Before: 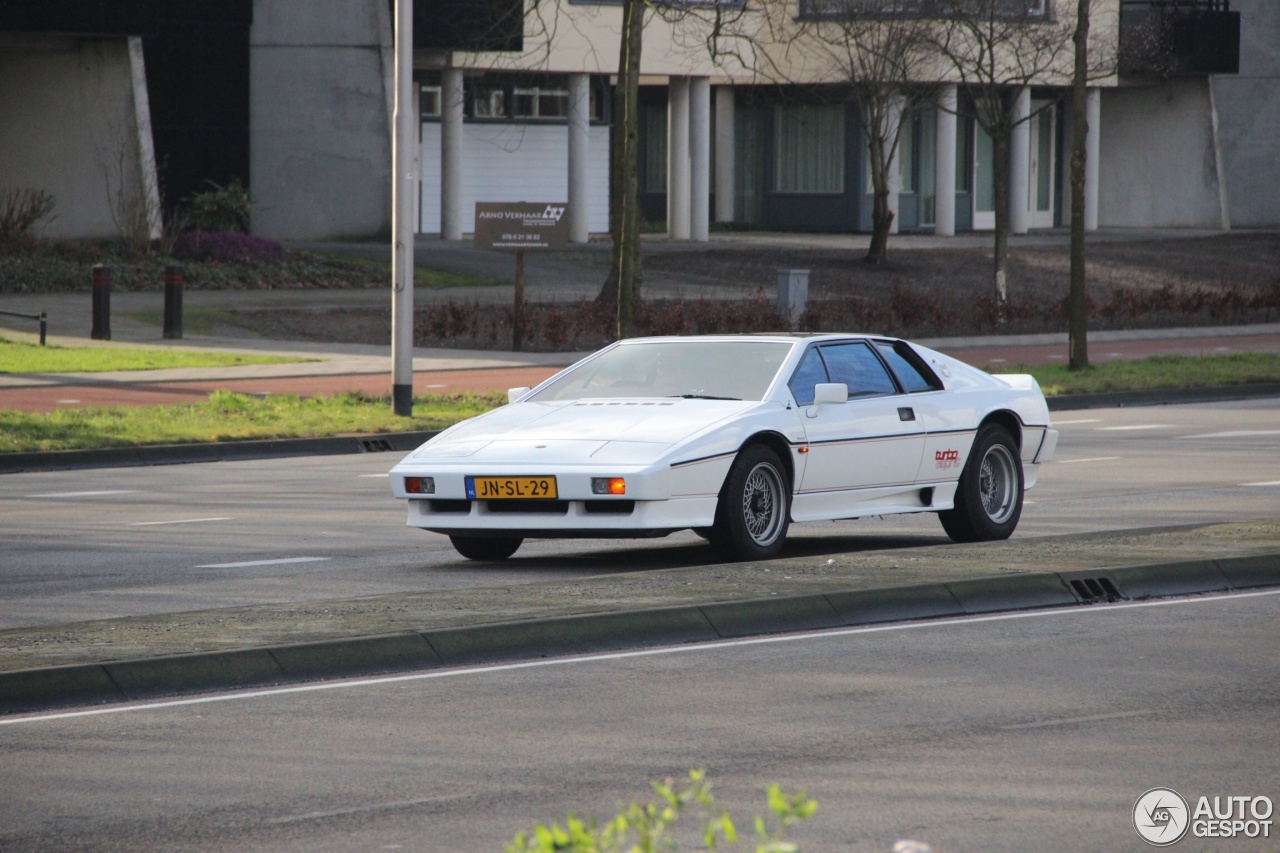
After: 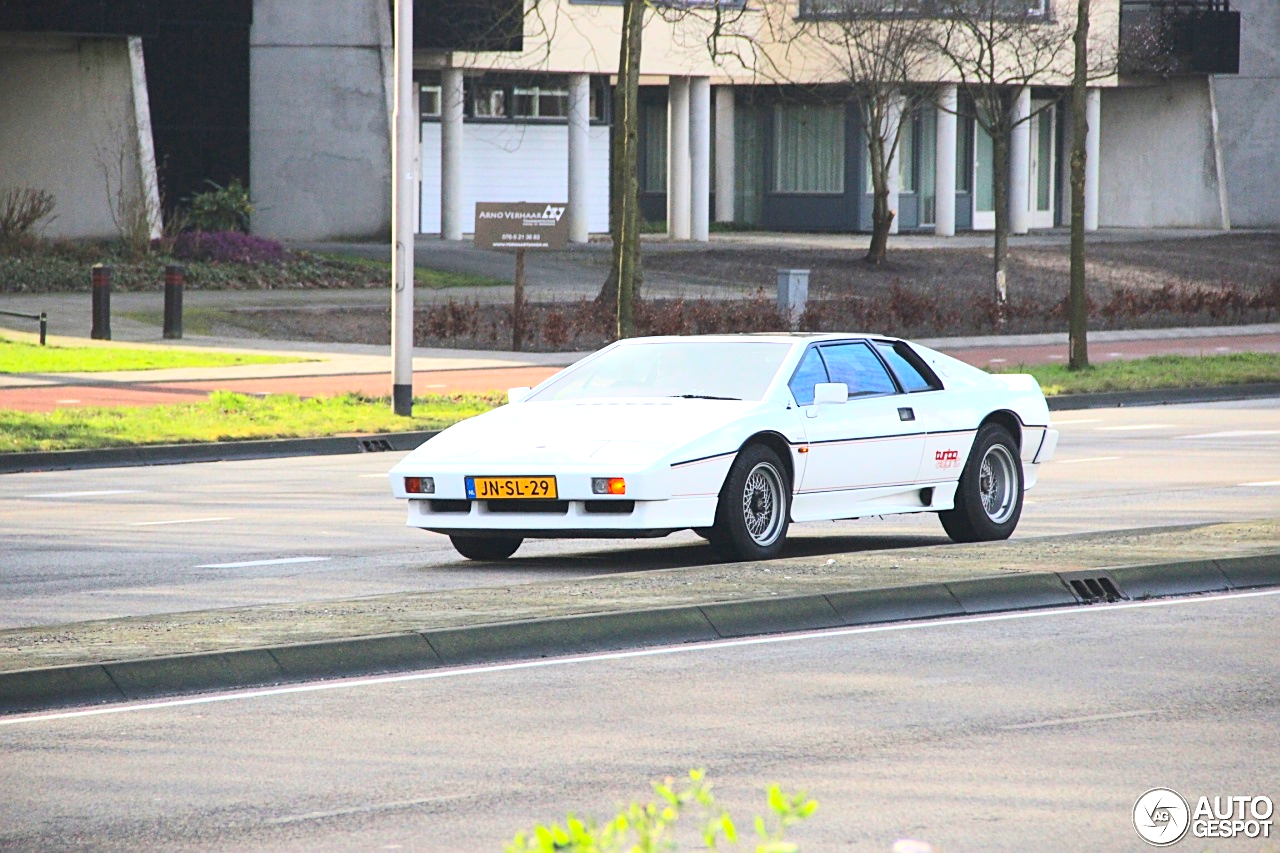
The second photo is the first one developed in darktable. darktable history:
sharpen: on, module defaults
contrast brightness saturation: contrast 0.242, brightness 0.263, saturation 0.38
exposure: black level correction 0, exposure 0.699 EV, compensate highlight preservation false
